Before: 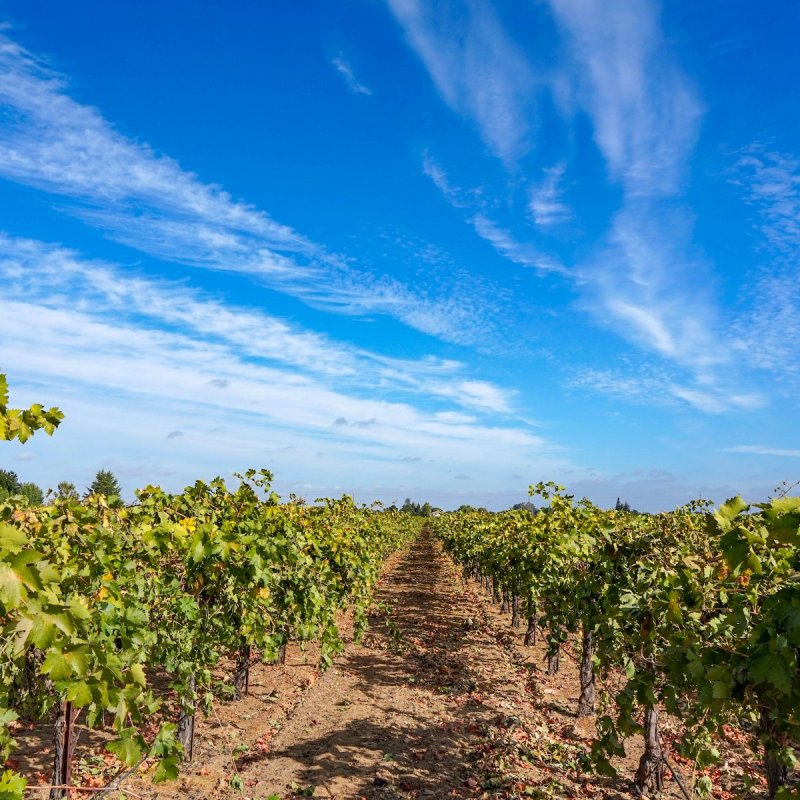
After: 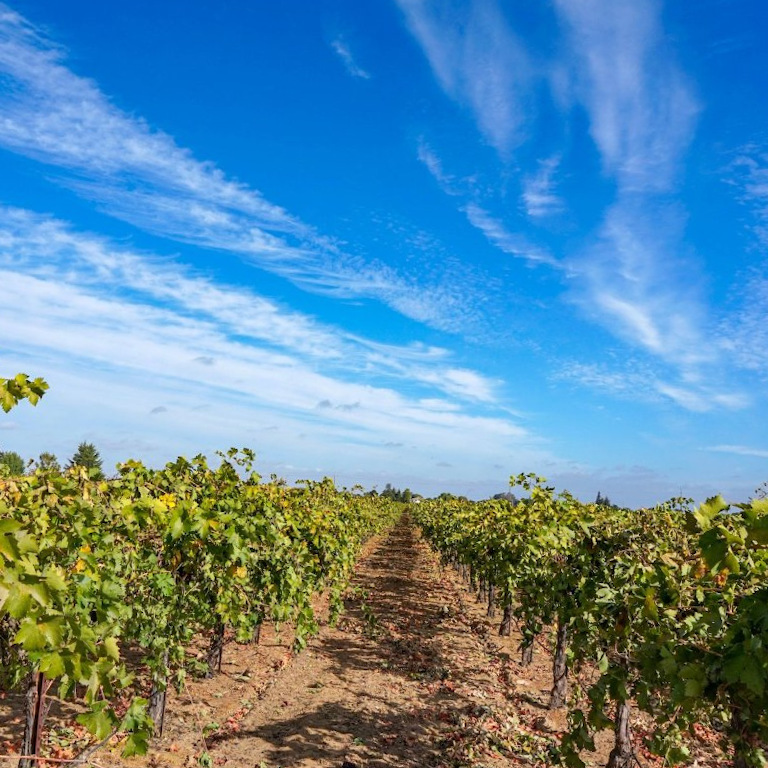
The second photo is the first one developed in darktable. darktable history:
crop and rotate: angle -2.42°
